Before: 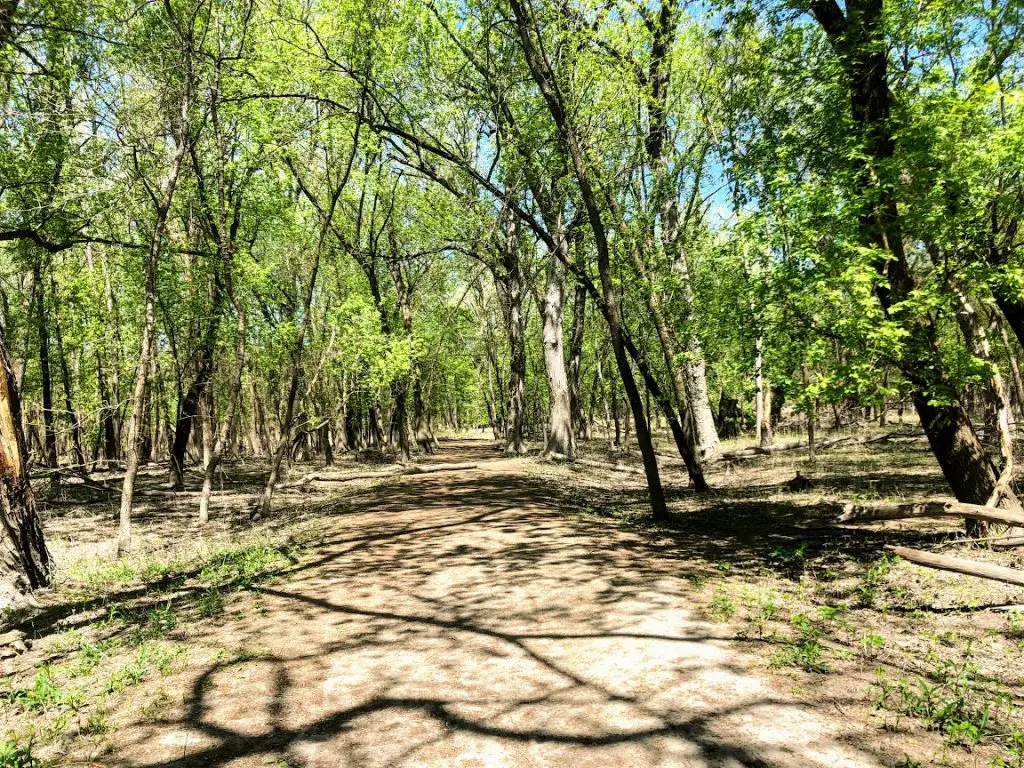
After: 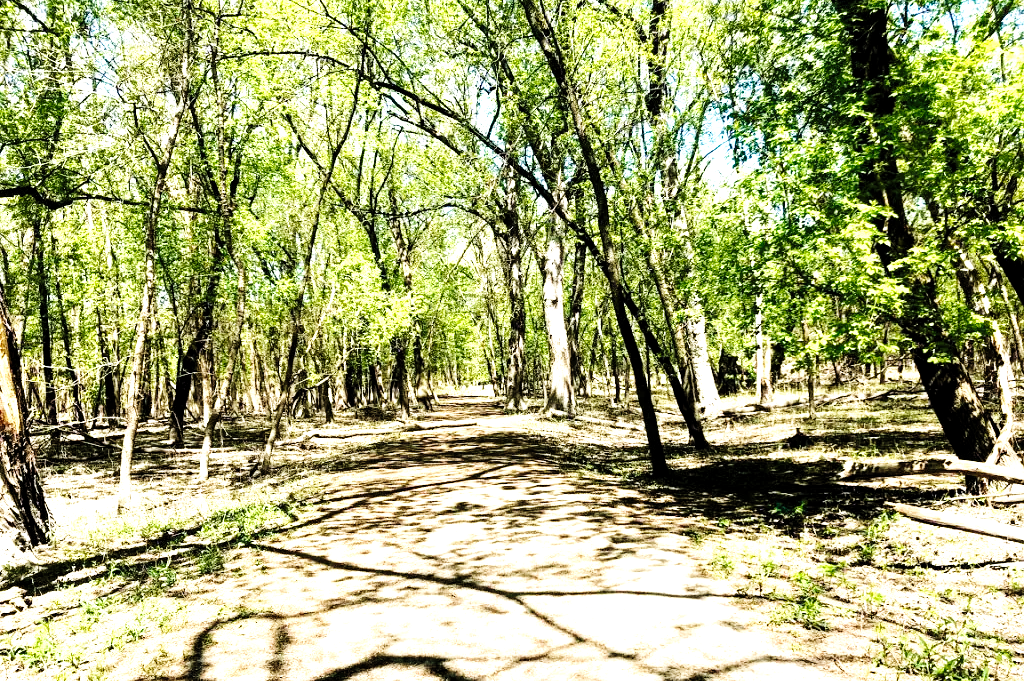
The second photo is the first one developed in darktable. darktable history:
exposure: black level correction 0, exposure 0.7 EV, compensate exposure bias true, compensate highlight preservation false
crop and rotate: top 5.609%, bottom 5.609%
velvia: on, module defaults
levels: levels [0.029, 0.545, 0.971]
base curve: curves: ch0 [(0, 0) (0.036, 0.025) (0.121, 0.166) (0.206, 0.329) (0.605, 0.79) (1, 1)], preserve colors none
